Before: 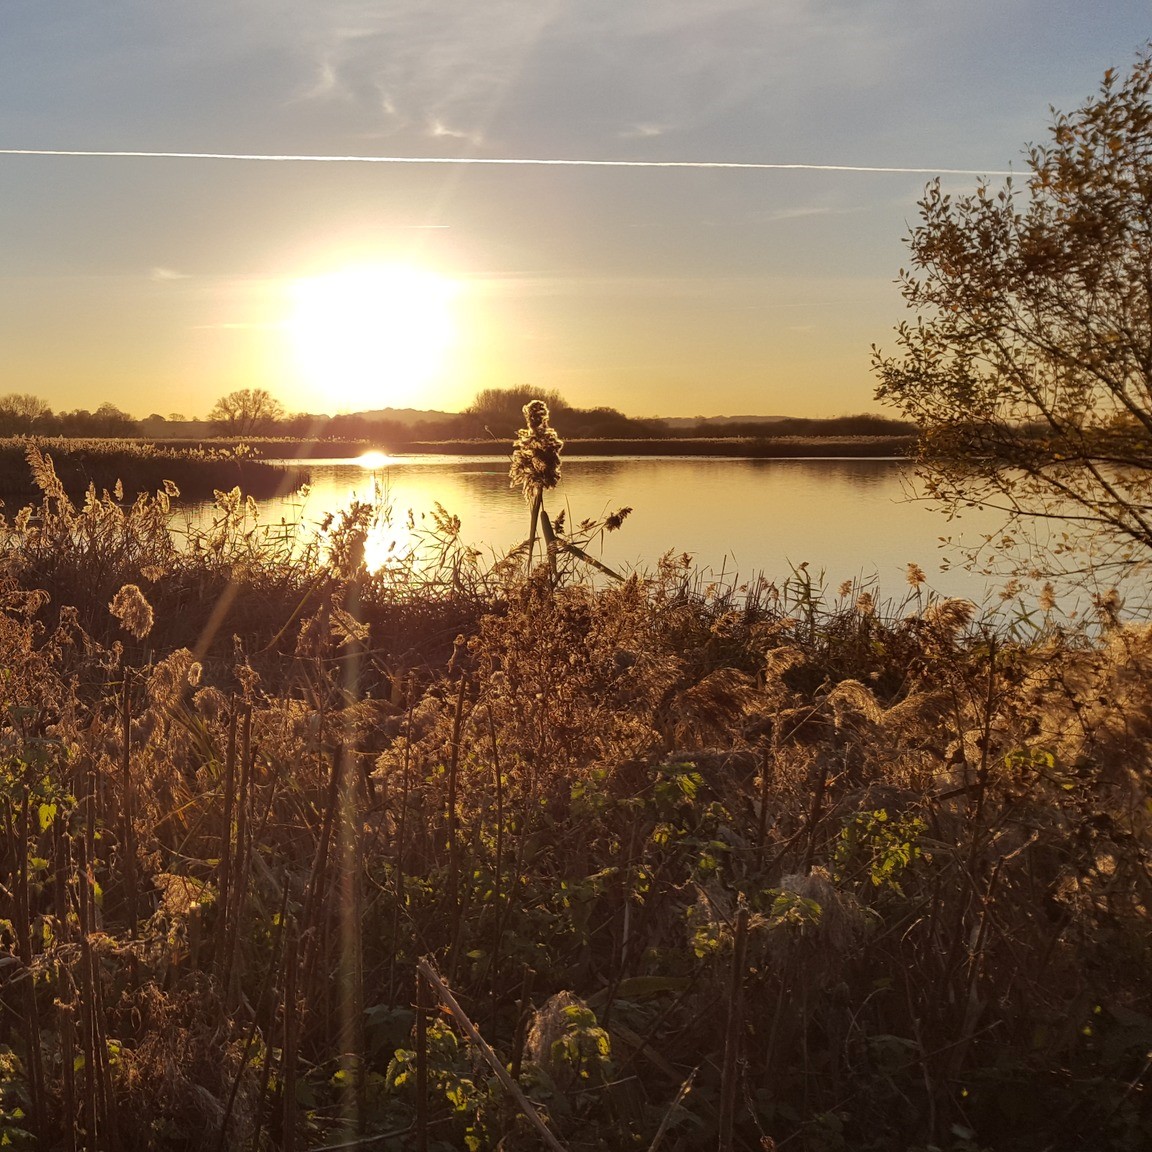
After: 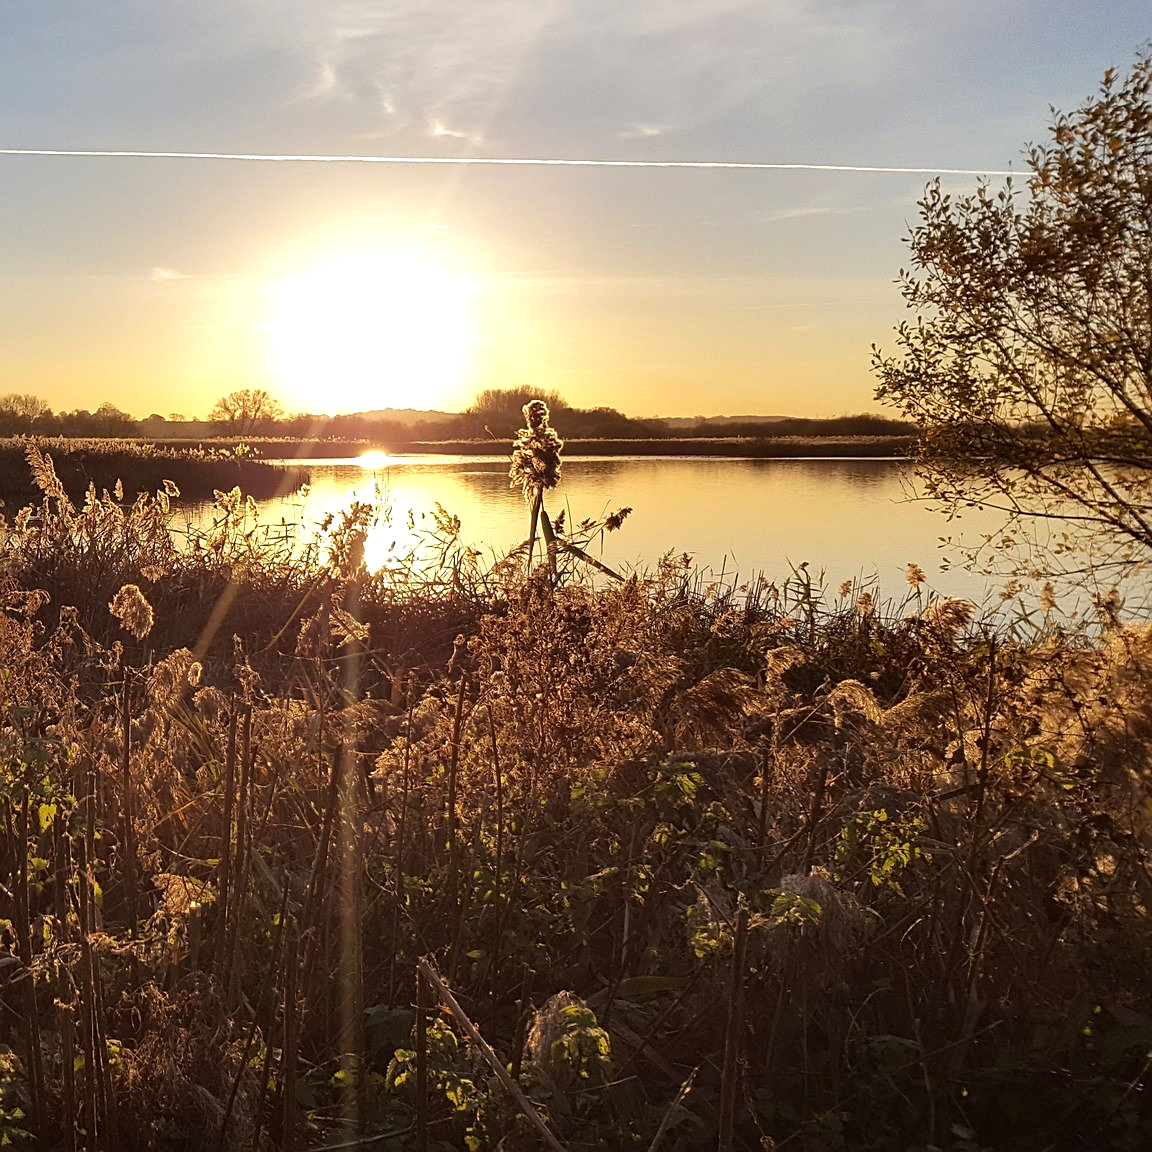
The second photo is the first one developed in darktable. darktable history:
sharpen: radius 1.963
tone equalizer: -8 EV -0.38 EV, -7 EV -0.4 EV, -6 EV -0.296 EV, -5 EV -0.198 EV, -3 EV 0.215 EV, -2 EV 0.344 EV, -1 EV 0.406 EV, +0 EV 0.441 EV
